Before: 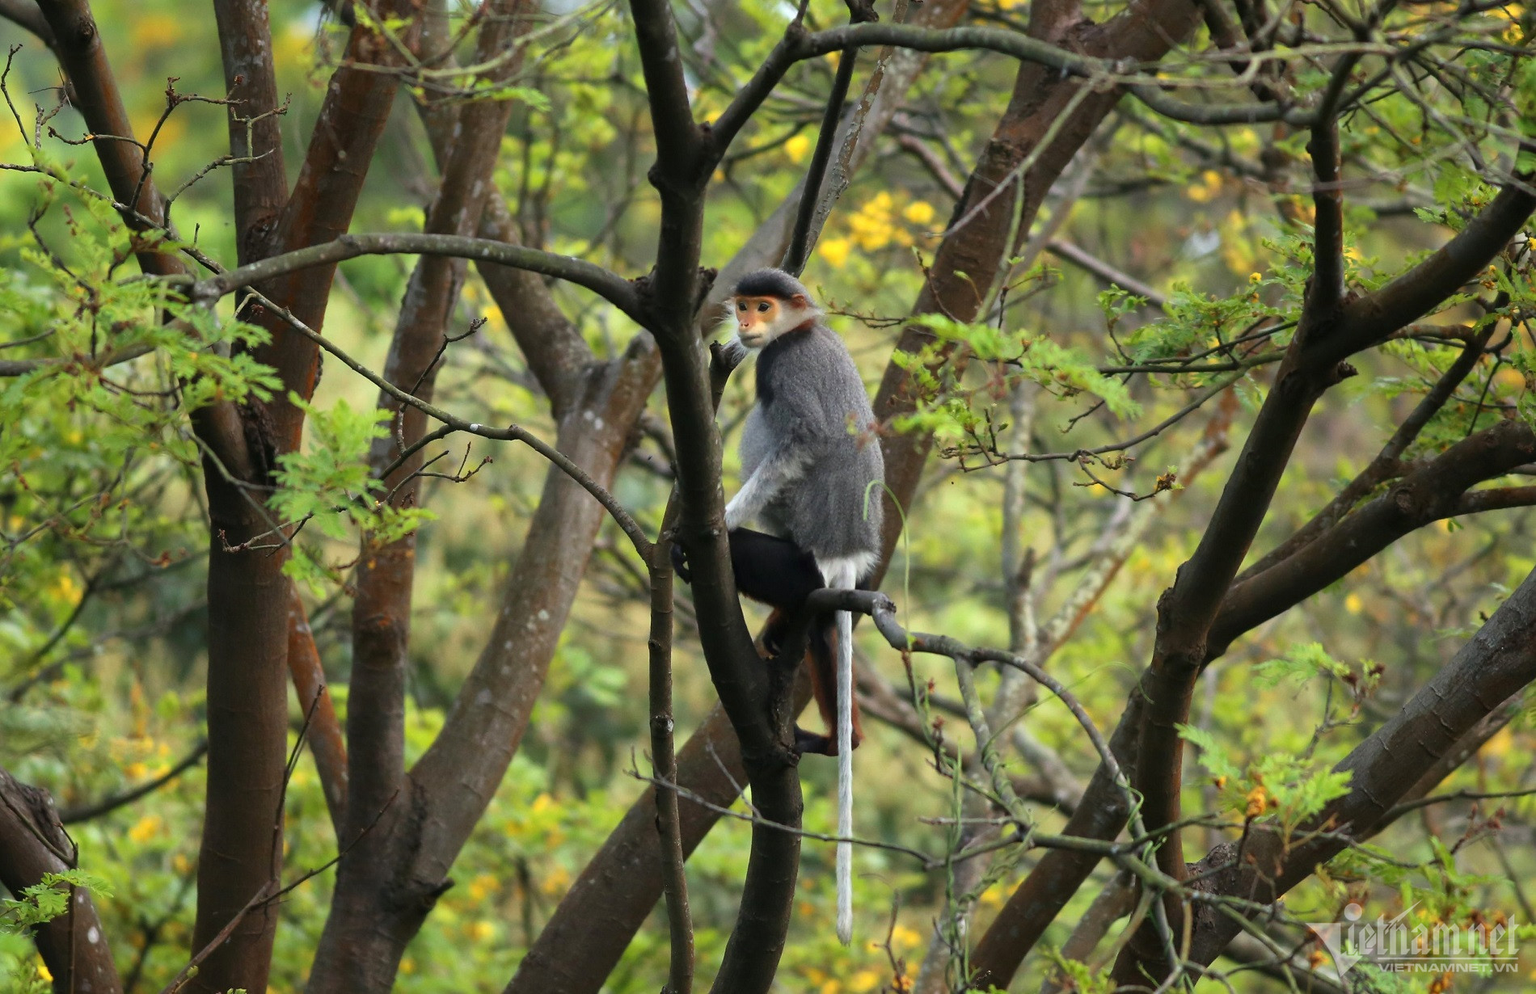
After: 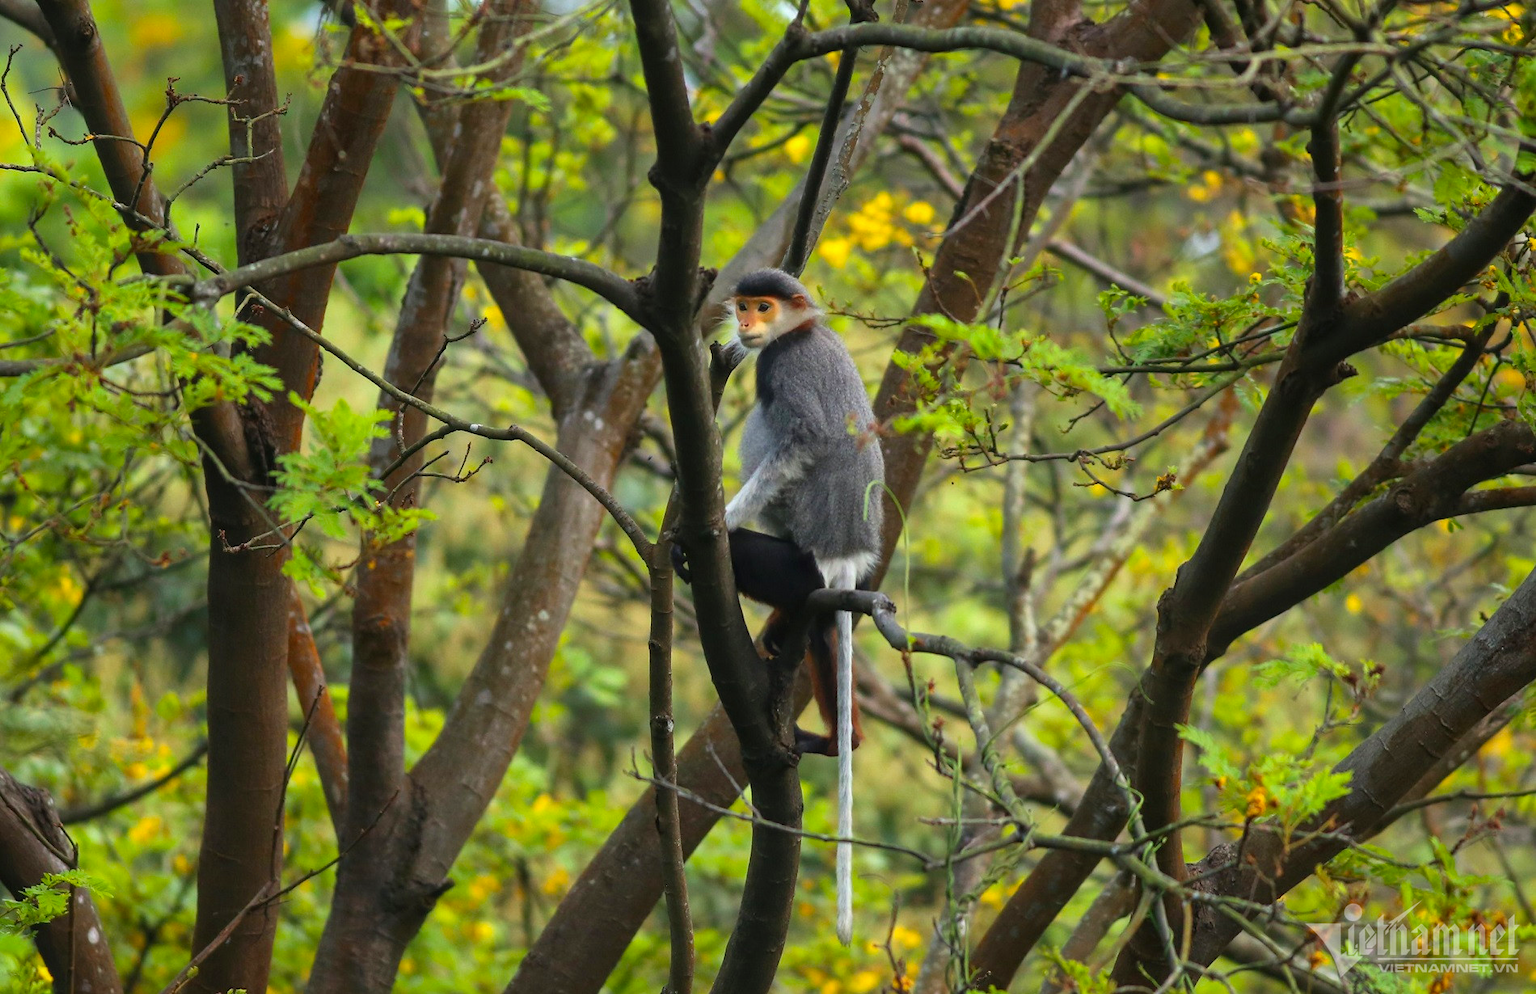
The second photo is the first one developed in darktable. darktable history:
shadows and highlights: shadows 20.99, highlights -81.69, soften with gaussian
color balance rgb: linear chroma grading › global chroma 15.442%, perceptual saturation grading › global saturation 0.865%, global vibrance 20%
local contrast: detail 110%
